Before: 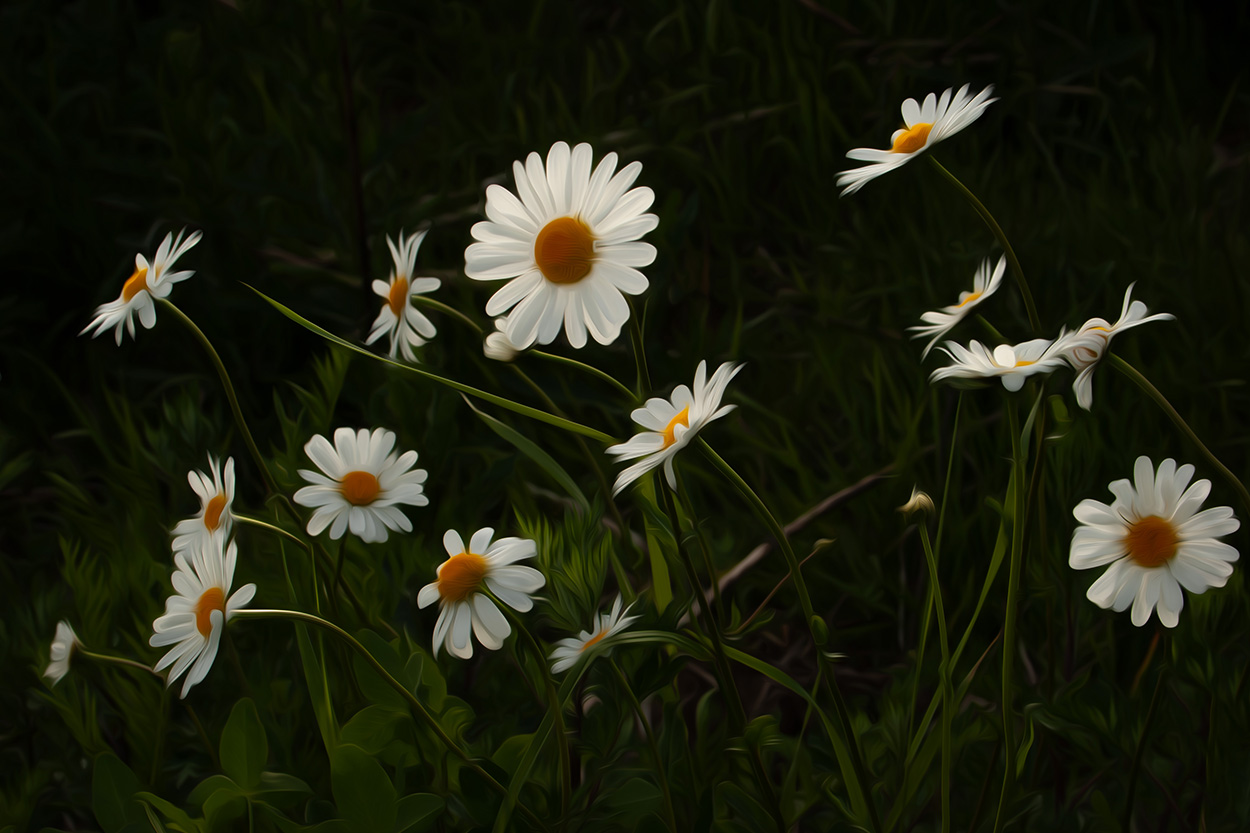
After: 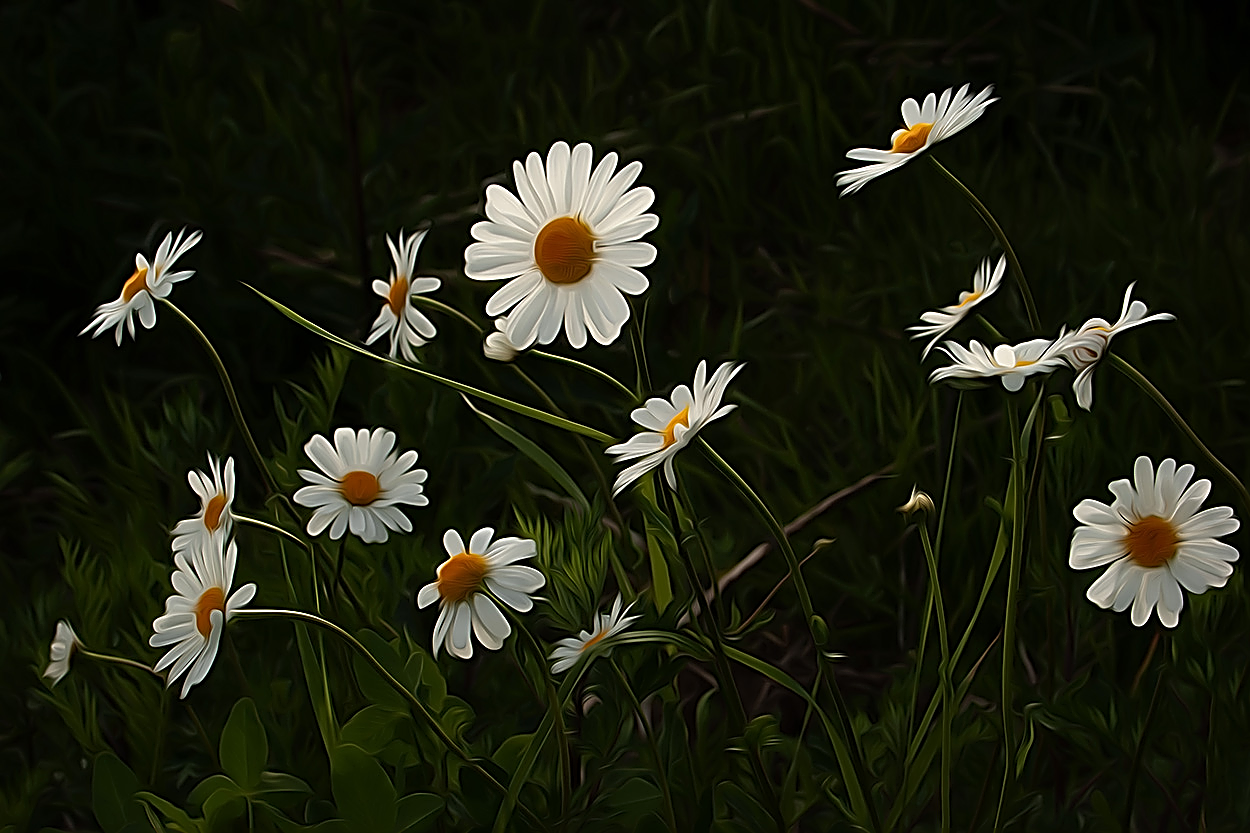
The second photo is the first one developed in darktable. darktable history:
sharpen: amount 2
tone equalizer: on, module defaults
